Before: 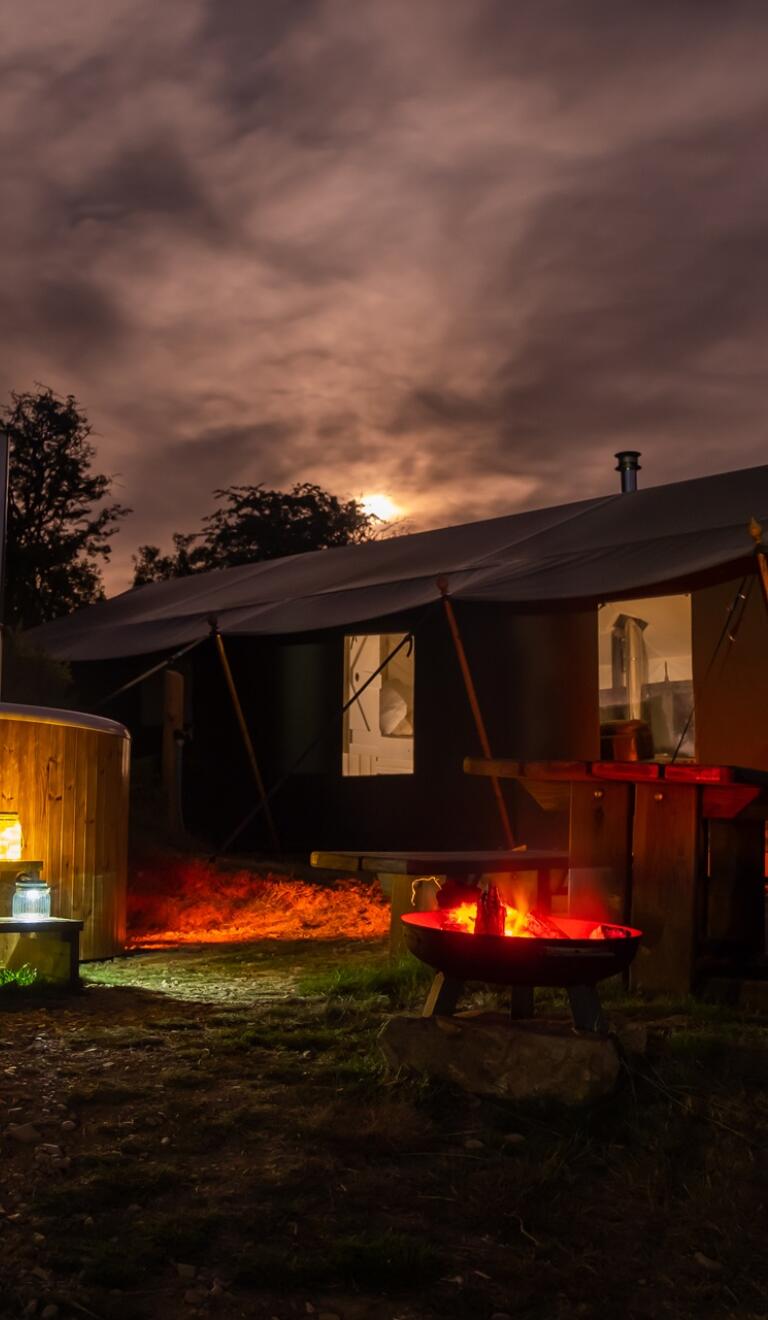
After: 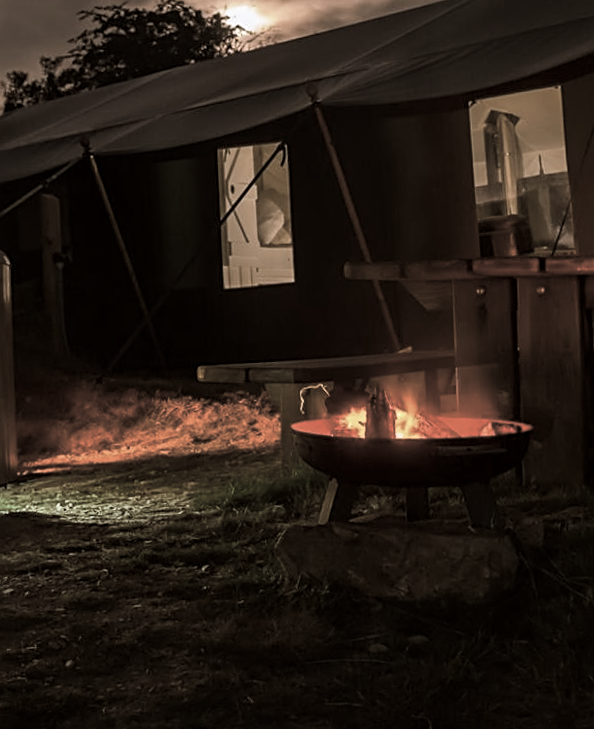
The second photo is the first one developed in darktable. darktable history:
split-toning: shadows › hue 46.8°, shadows › saturation 0.17, highlights › hue 316.8°, highlights › saturation 0.27, balance -51.82
crop and rotate: left 17.299%, top 35.115%, right 7.015%, bottom 1.024%
sharpen: on, module defaults
color correction: highlights a* -2.73, highlights b* -2.09, shadows a* 2.41, shadows b* 2.73
color balance: output saturation 98.5%
rotate and perspective: rotation -3.52°, crop left 0.036, crop right 0.964, crop top 0.081, crop bottom 0.919
contrast brightness saturation: contrast 0.1, saturation -0.36
color balance rgb: perceptual saturation grading › global saturation 20%, perceptual saturation grading › highlights -50%, perceptual saturation grading › shadows 30%
